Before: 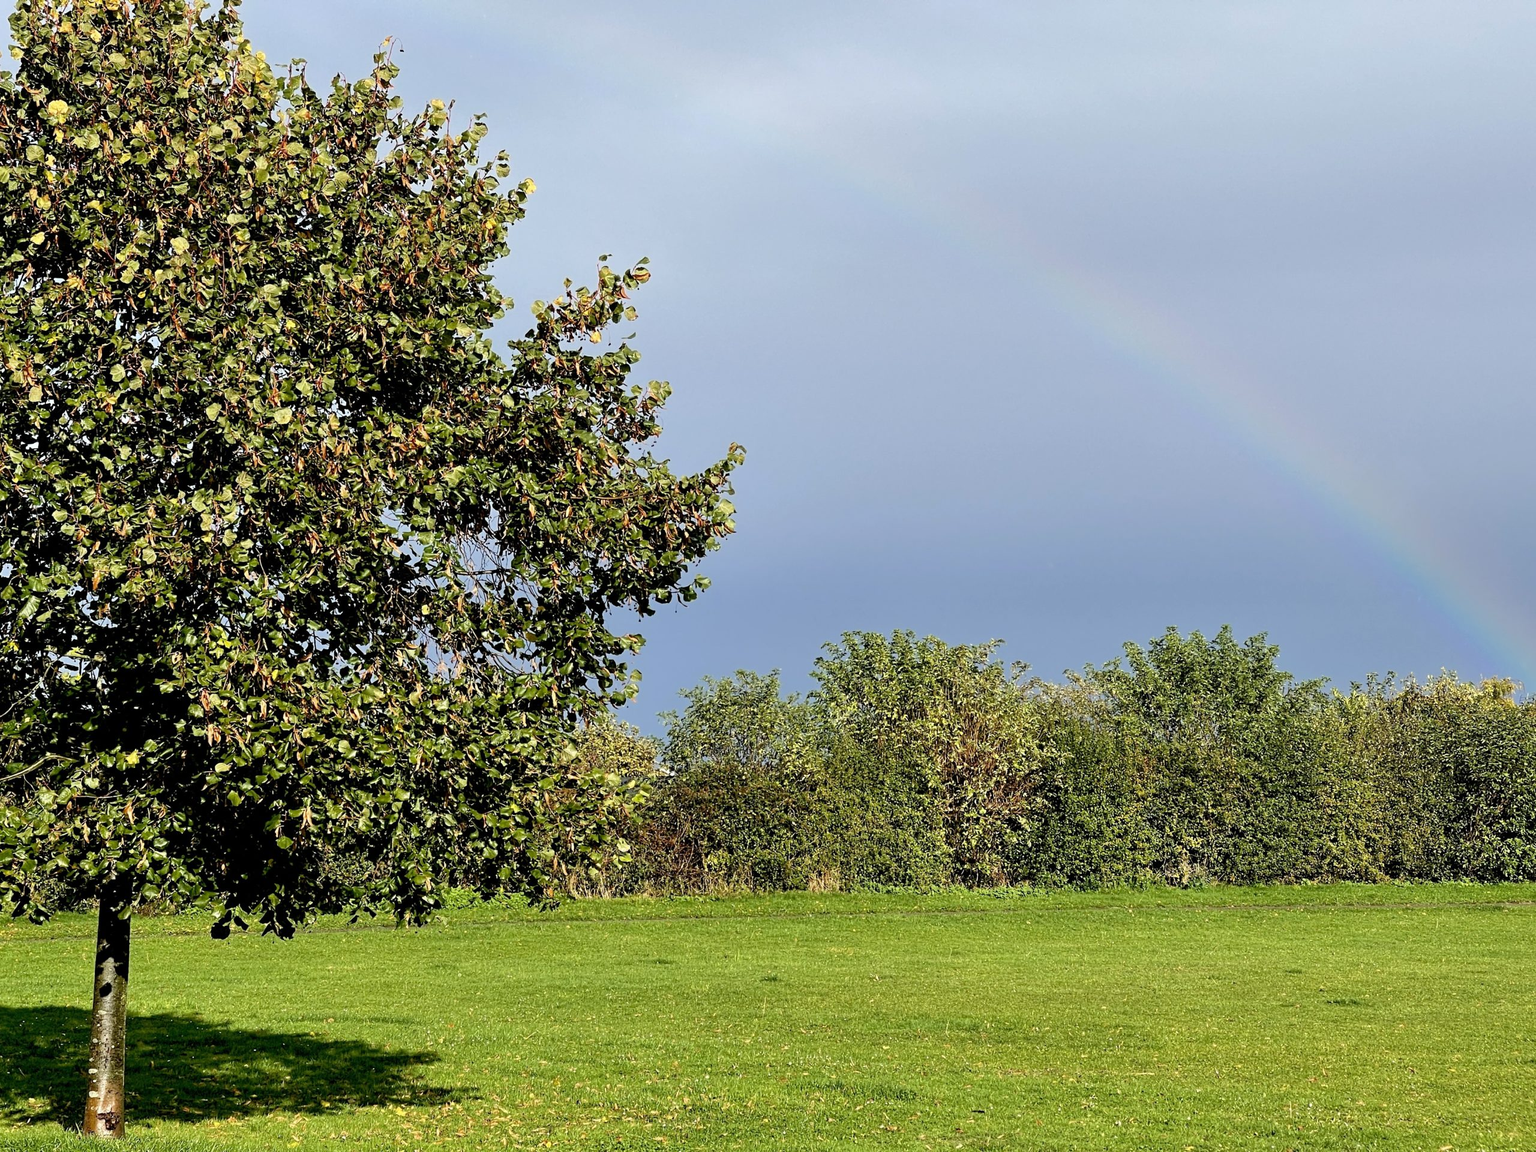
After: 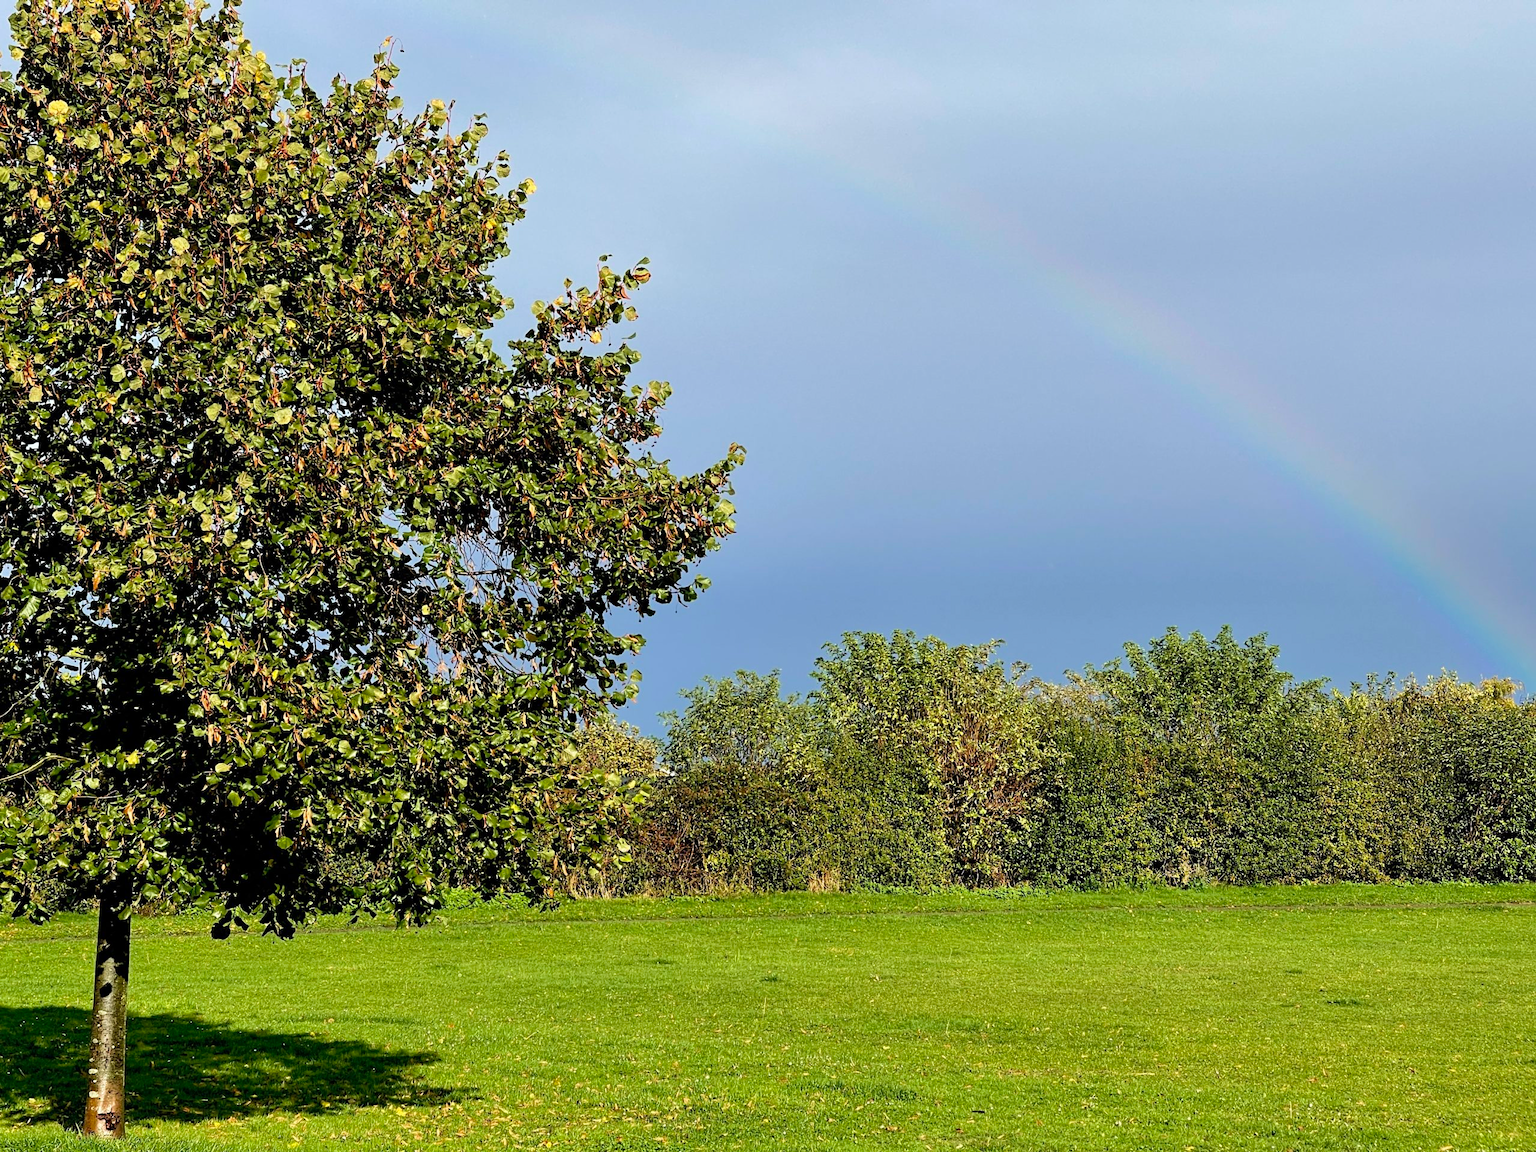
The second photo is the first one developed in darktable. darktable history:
velvia: on, module defaults
white balance: emerald 1
